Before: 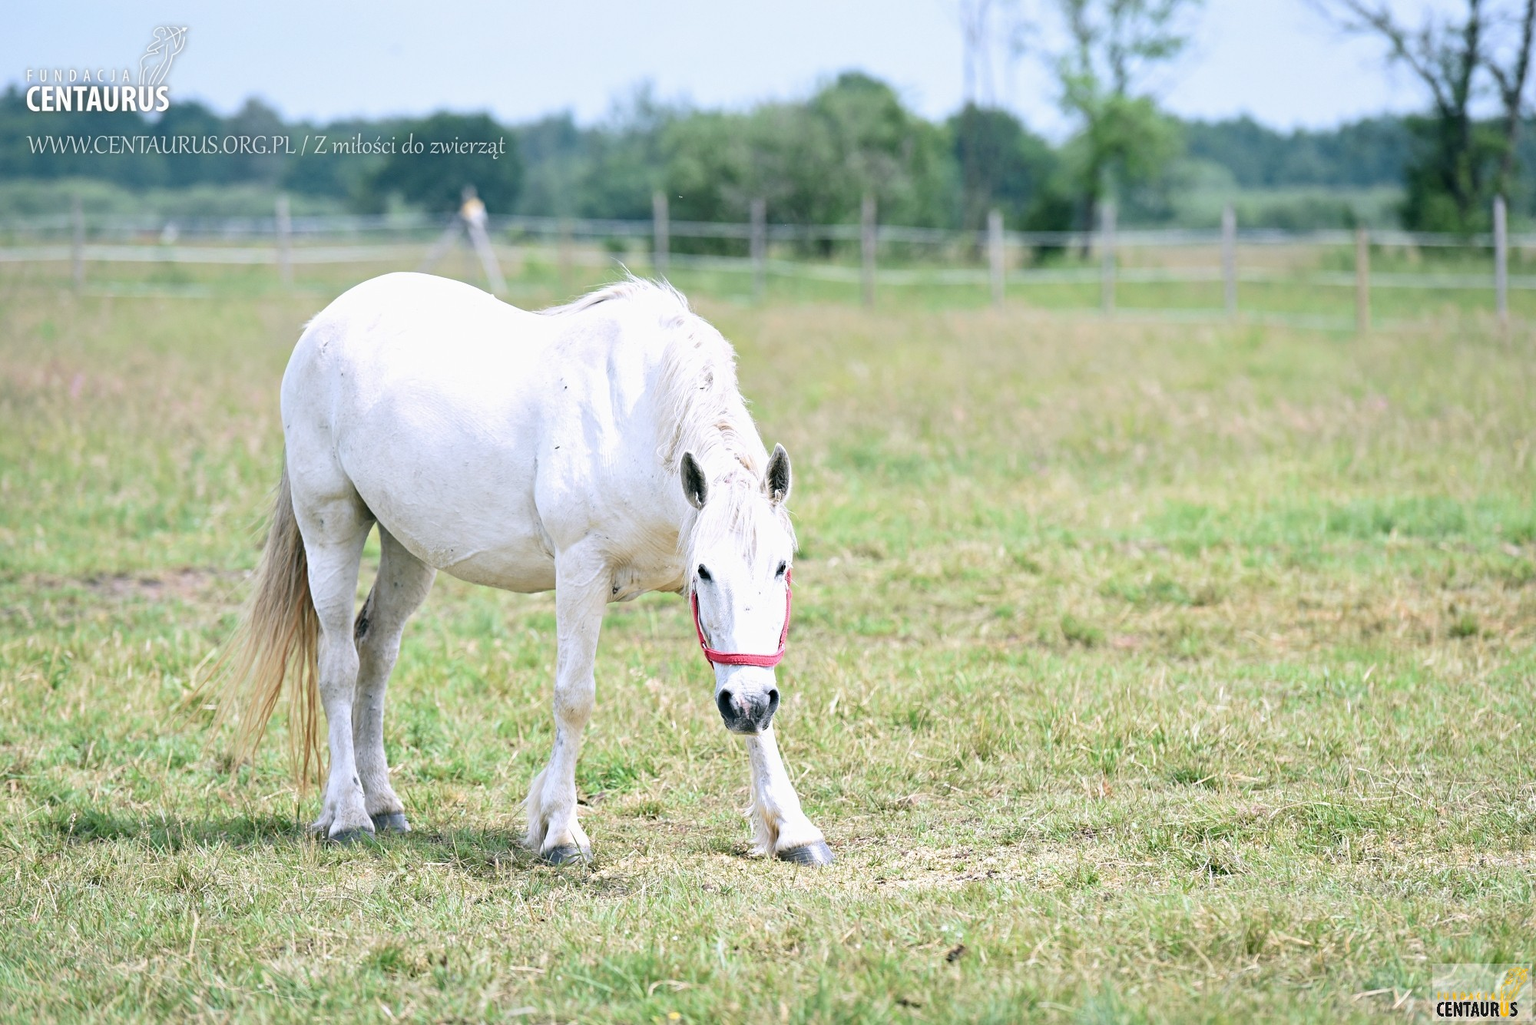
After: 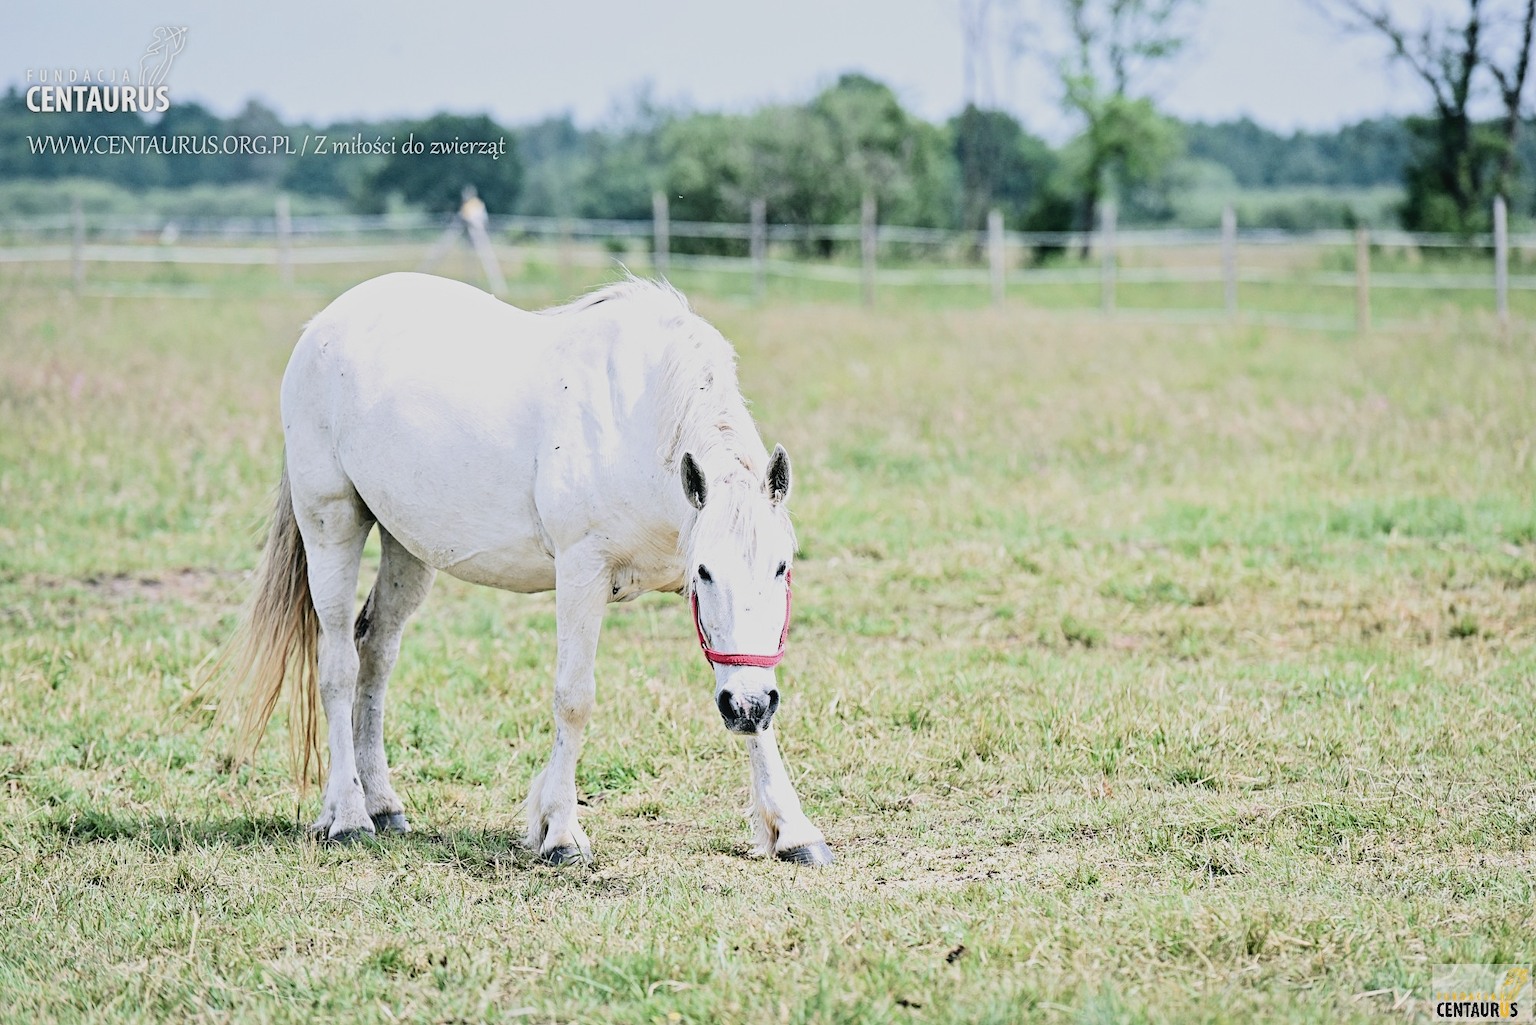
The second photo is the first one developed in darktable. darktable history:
contrast equalizer: octaves 7, y [[0.502, 0.517, 0.543, 0.576, 0.611, 0.631], [0.5 ×6], [0.5 ×6], [0 ×6], [0 ×6]]
filmic rgb: black relative exposure -7.5 EV, white relative exposure 5 EV, hardness 3.31, contrast 1.3, contrast in shadows safe
contrast brightness saturation: contrast -0.08, brightness -0.04, saturation -0.11
exposure: exposure 0.3 EV, compensate highlight preservation false
